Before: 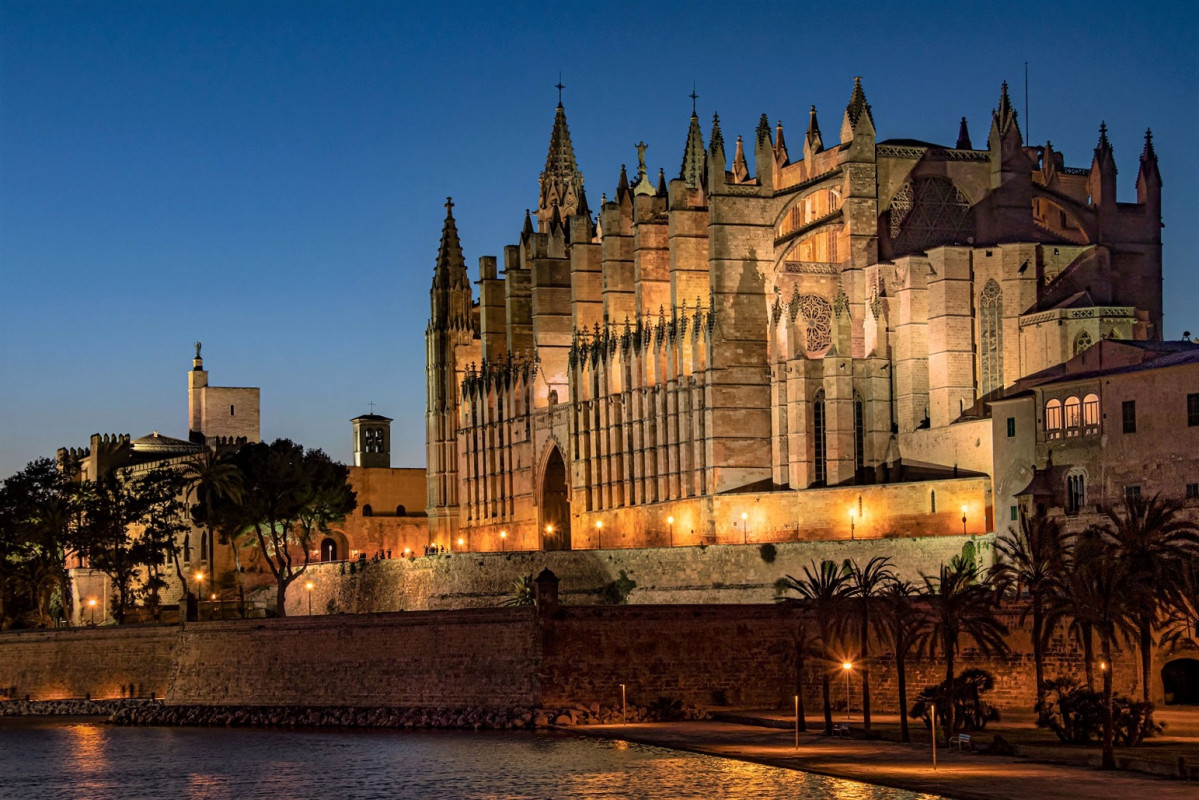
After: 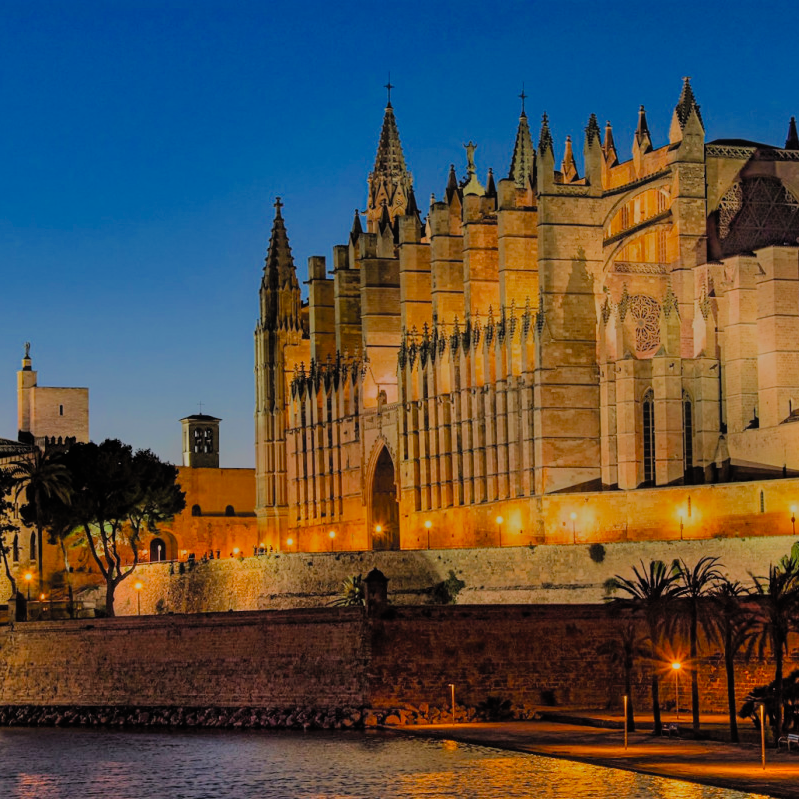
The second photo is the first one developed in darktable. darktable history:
crop and rotate: left 14.292%, right 19.041%
contrast equalizer: octaves 7, y [[0.6 ×6], [0.55 ×6], [0 ×6], [0 ×6], [0 ×6]], mix -0.3
shadows and highlights: radius 100.41, shadows 50.55, highlights -64.36, highlights color adjustment 49.82%, soften with gaussian
filmic rgb: white relative exposure 8 EV, threshold 3 EV, hardness 2.44, latitude 10.07%, contrast 0.72, highlights saturation mix 10%, shadows ↔ highlights balance 1.38%, color science v4 (2020), enable highlight reconstruction true
